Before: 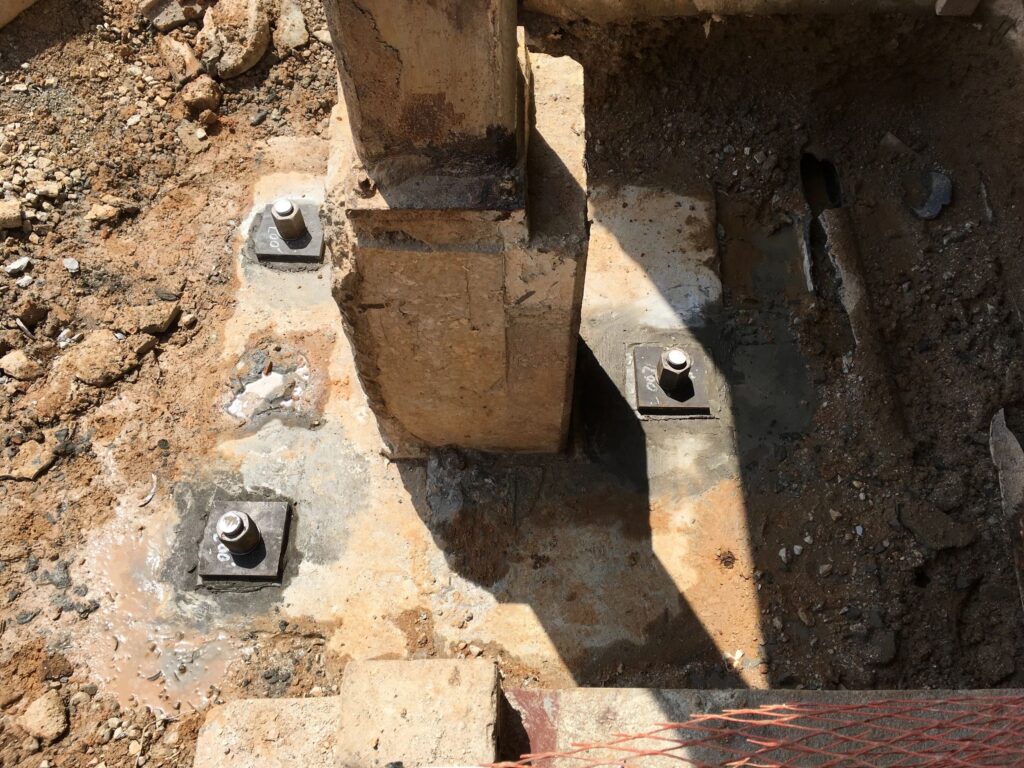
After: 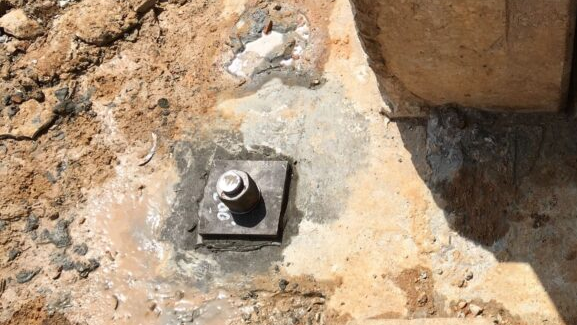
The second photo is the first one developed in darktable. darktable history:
crop: top 44.445%, right 43.637%, bottom 13.204%
